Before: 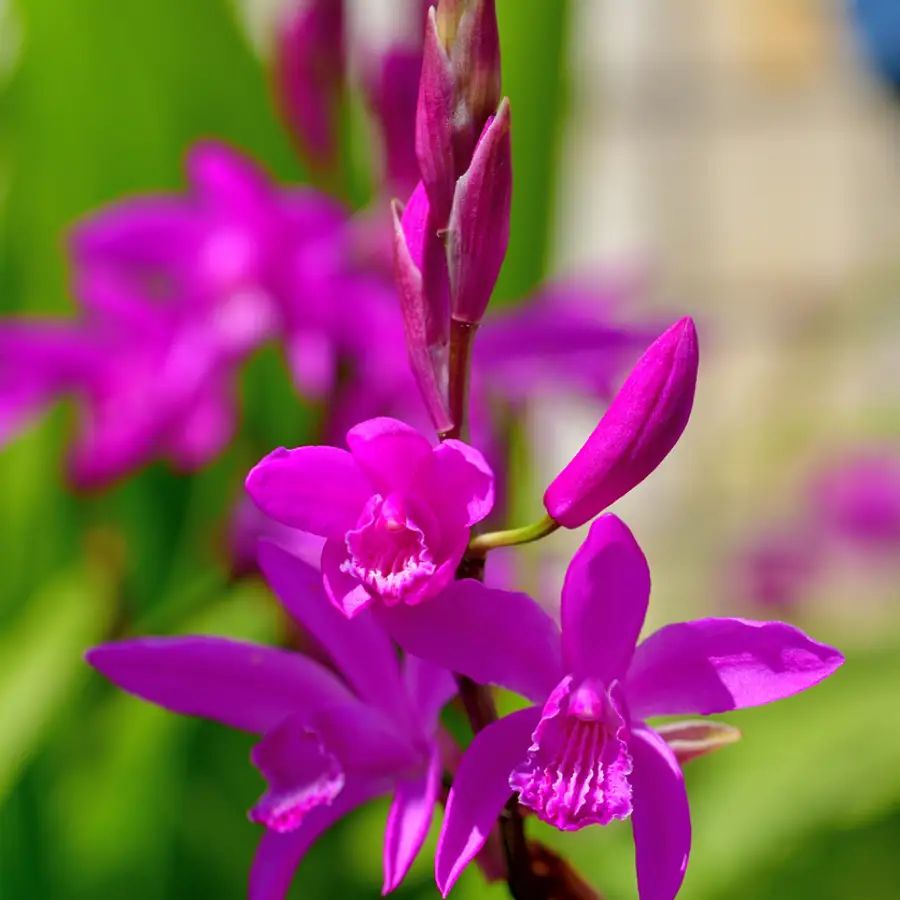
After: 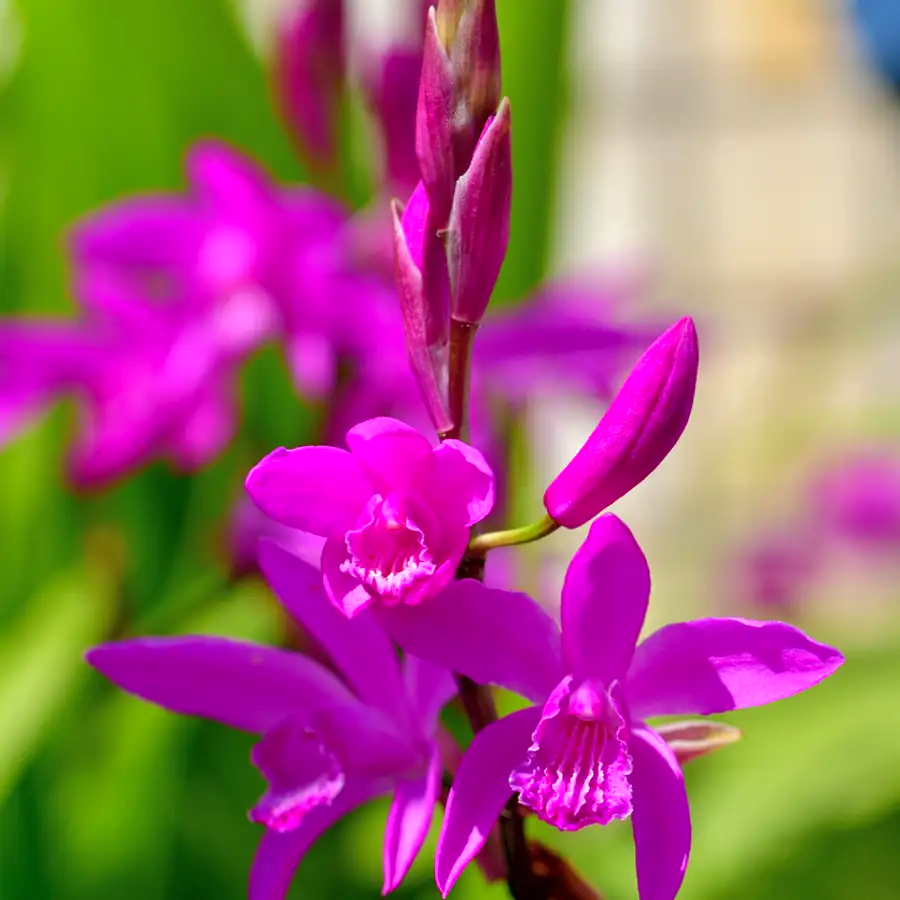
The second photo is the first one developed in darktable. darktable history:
levels: mode automatic, levels [0, 0.281, 0.562]
